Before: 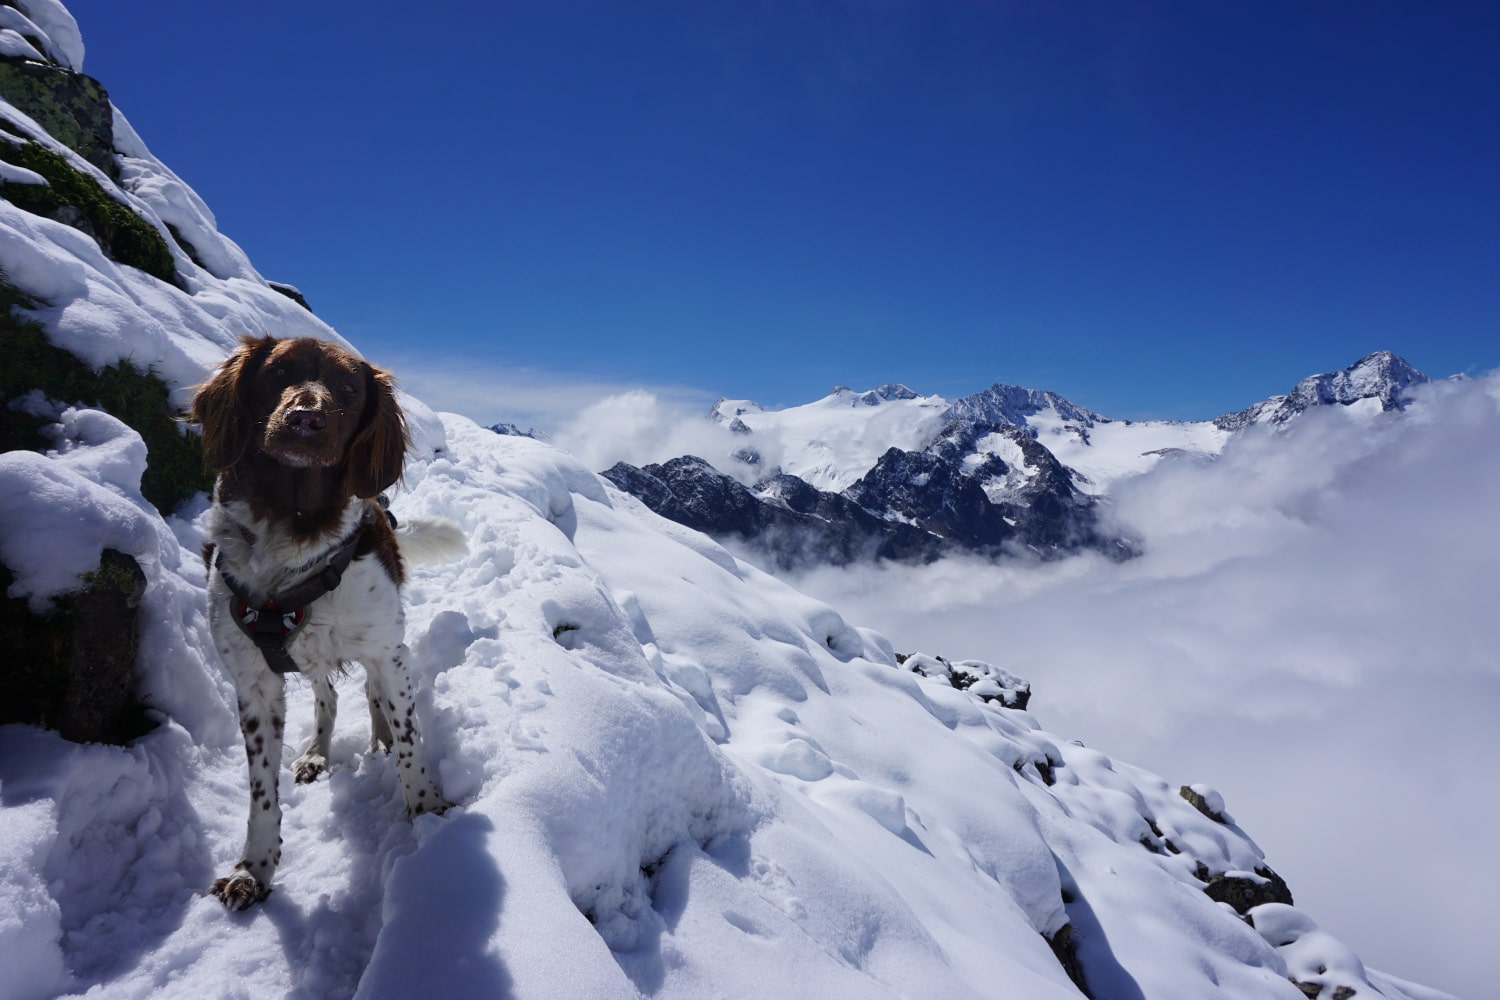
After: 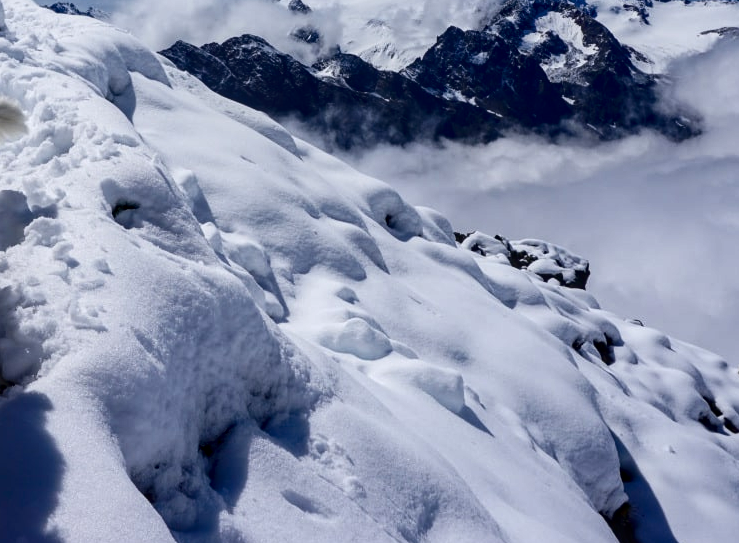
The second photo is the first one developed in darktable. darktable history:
local contrast: on, module defaults
crop: left 29.43%, top 42.15%, right 21.275%, bottom 3.497%
contrast brightness saturation: contrast 0.188, brightness -0.244, saturation 0.116
